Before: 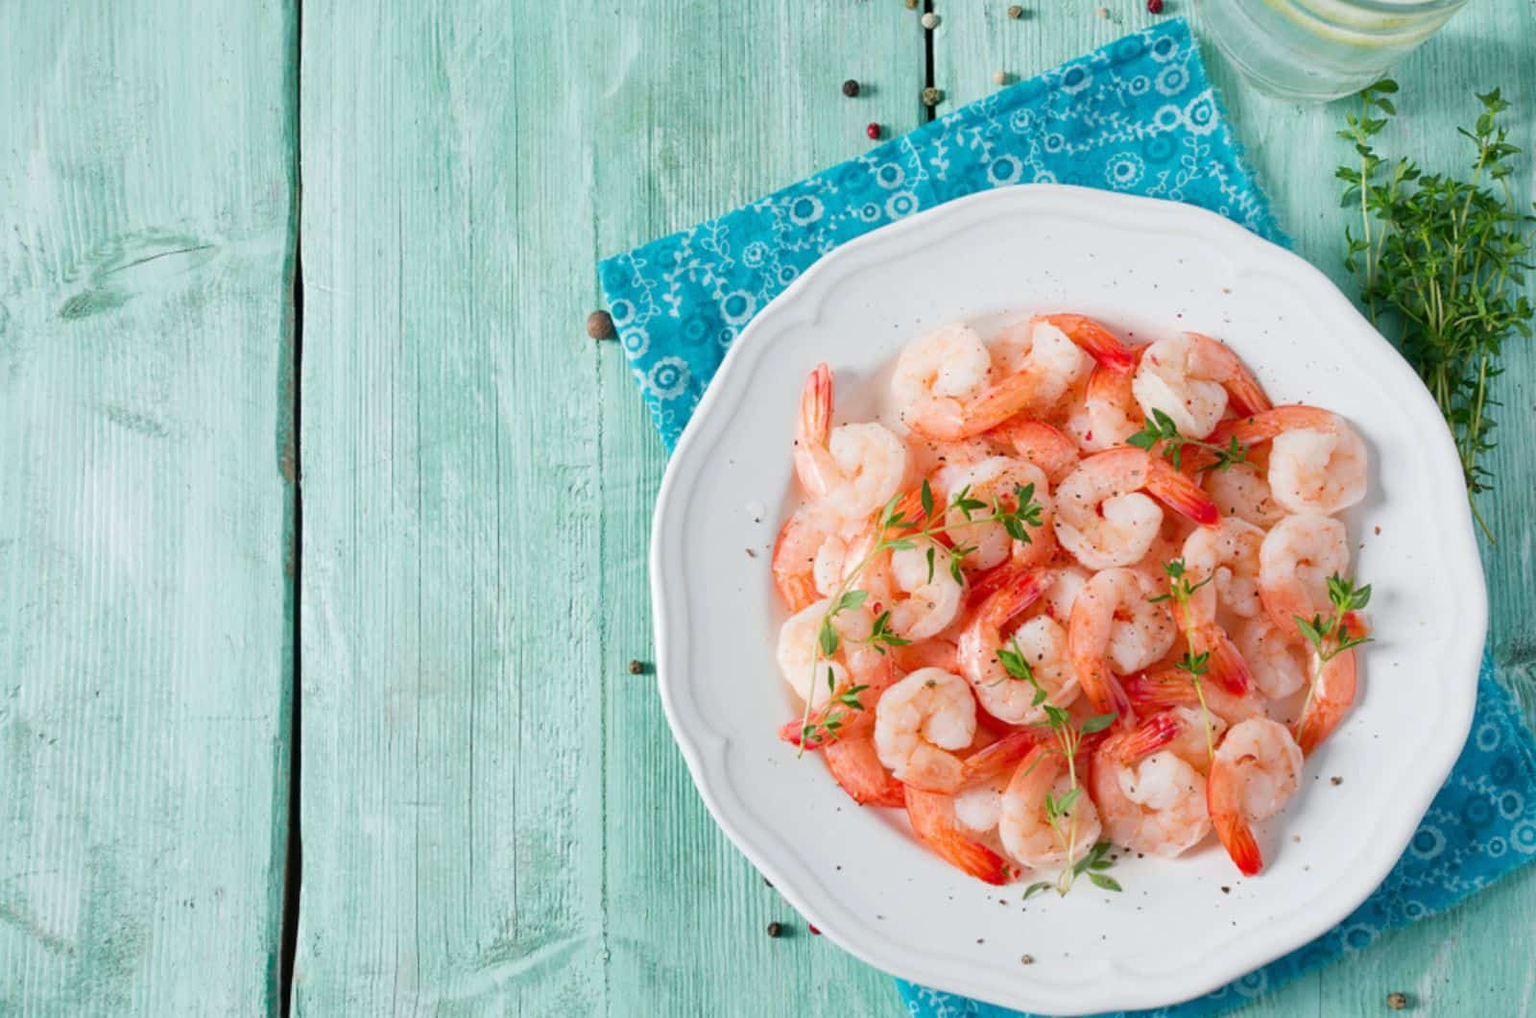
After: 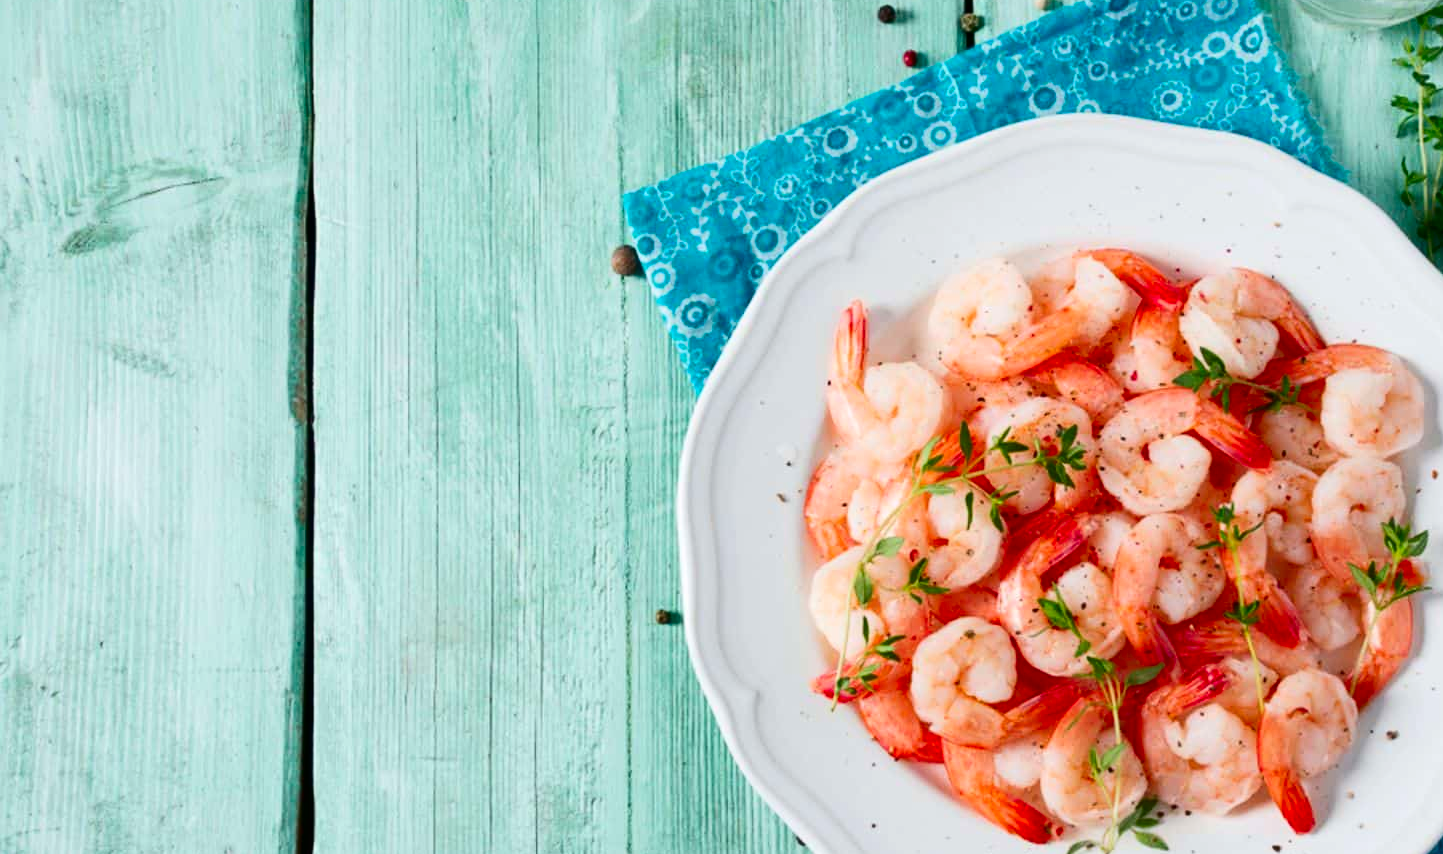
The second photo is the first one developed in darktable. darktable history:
contrast brightness saturation: contrast 0.21, brightness -0.106, saturation 0.214
crop: top 7.393%, right 9.789%, bottom 11.989%
